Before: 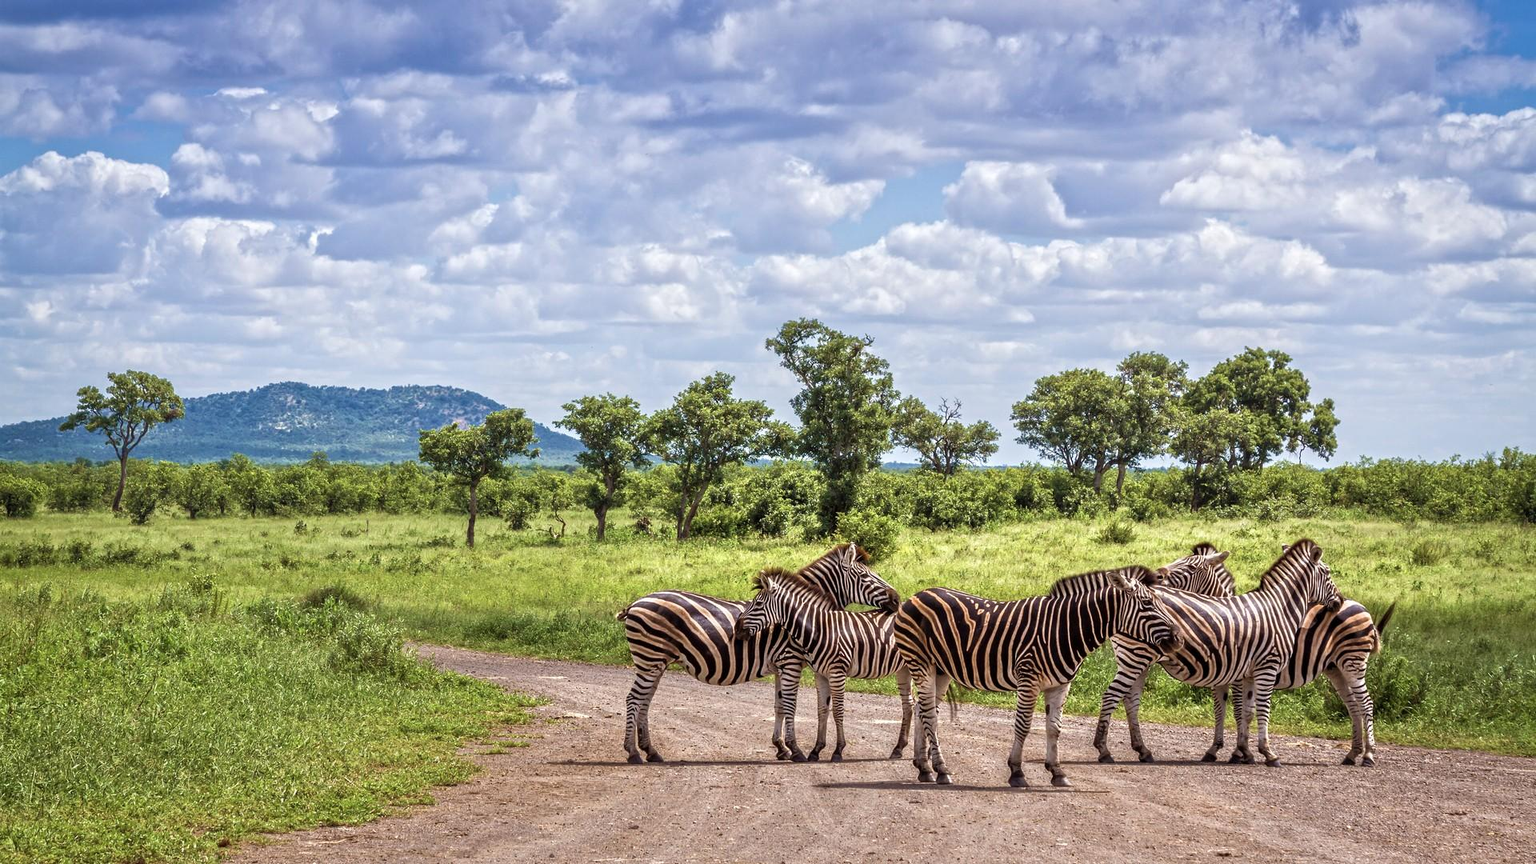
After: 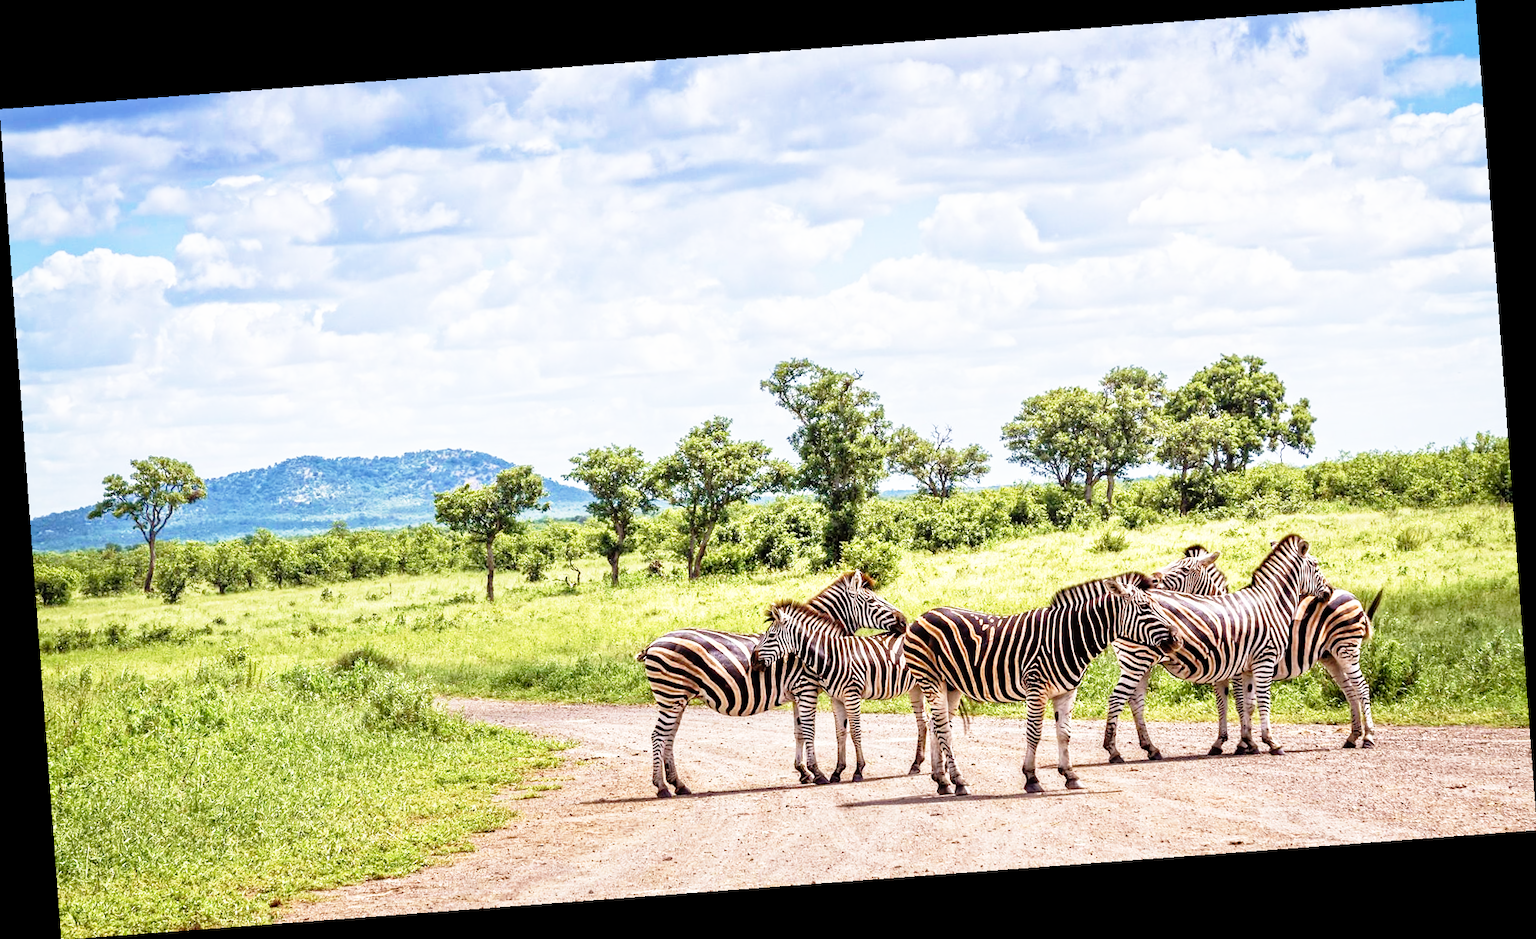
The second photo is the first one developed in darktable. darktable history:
rotate and perspective: rotation -4.25°, automatic cropping off
base curve: curves: ch0 [(0, 0) (0.012, 0.01) (0.073, 0.168) (0.31, 0.711) (0.645, 0.957) (1, 1)], preserve colors none
